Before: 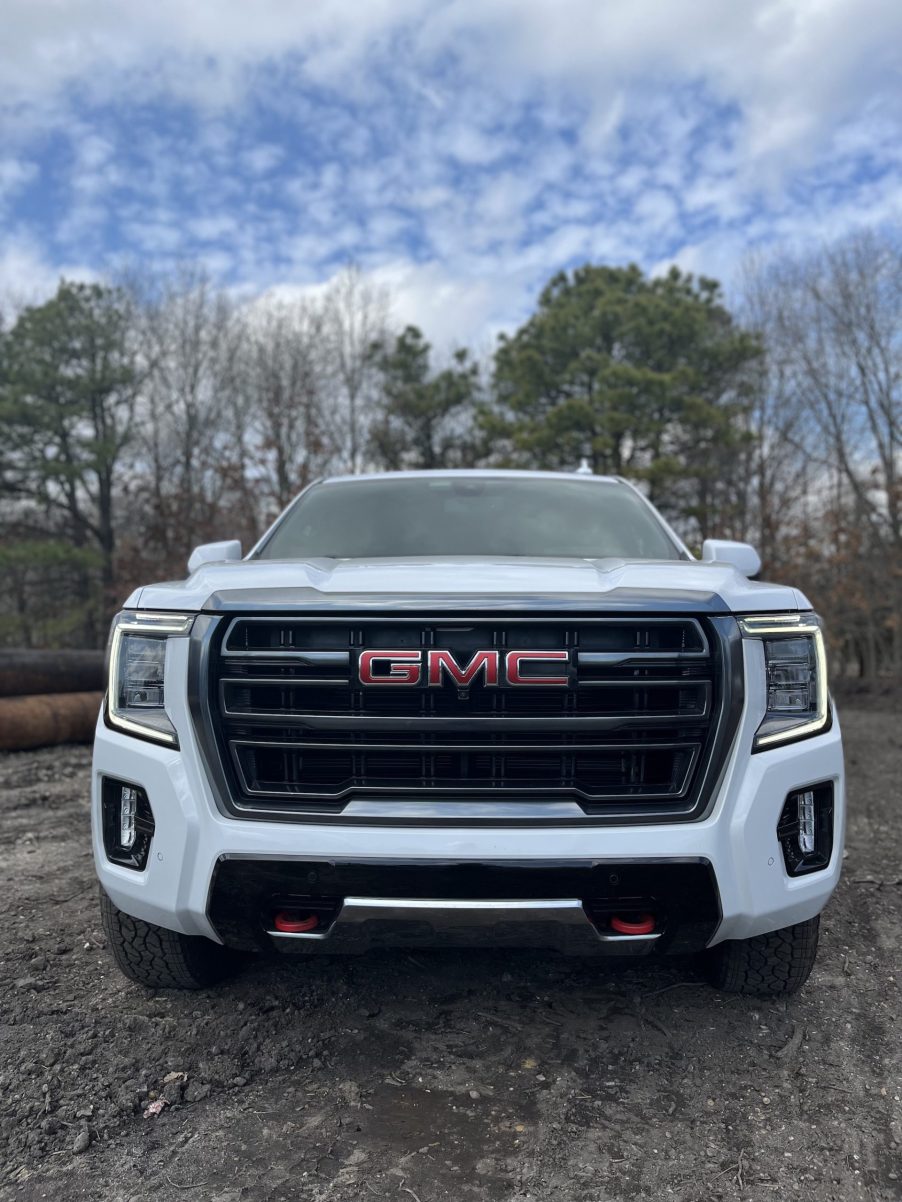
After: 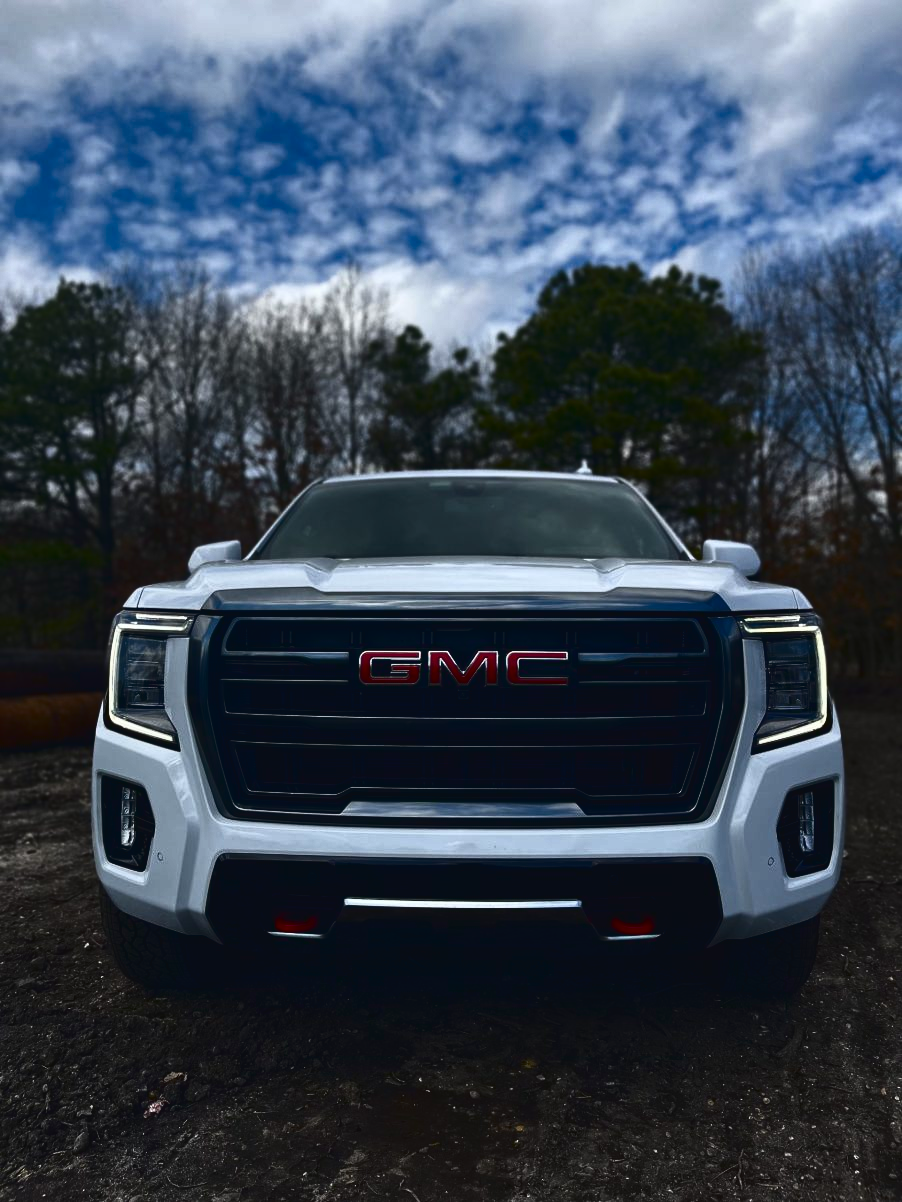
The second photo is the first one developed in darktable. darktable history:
tone curve: curves: ch0 [(0, 0.032) (0.181, 0.156) (0.751, 0.829) (1, 1)], color space Lab, independent channels, preserve colors none
shadows and highlights: shadows -1.06, highlights 39.3
contrast brightness saturation: contrast 0.089, brightness -0.6, saturation 0.171
